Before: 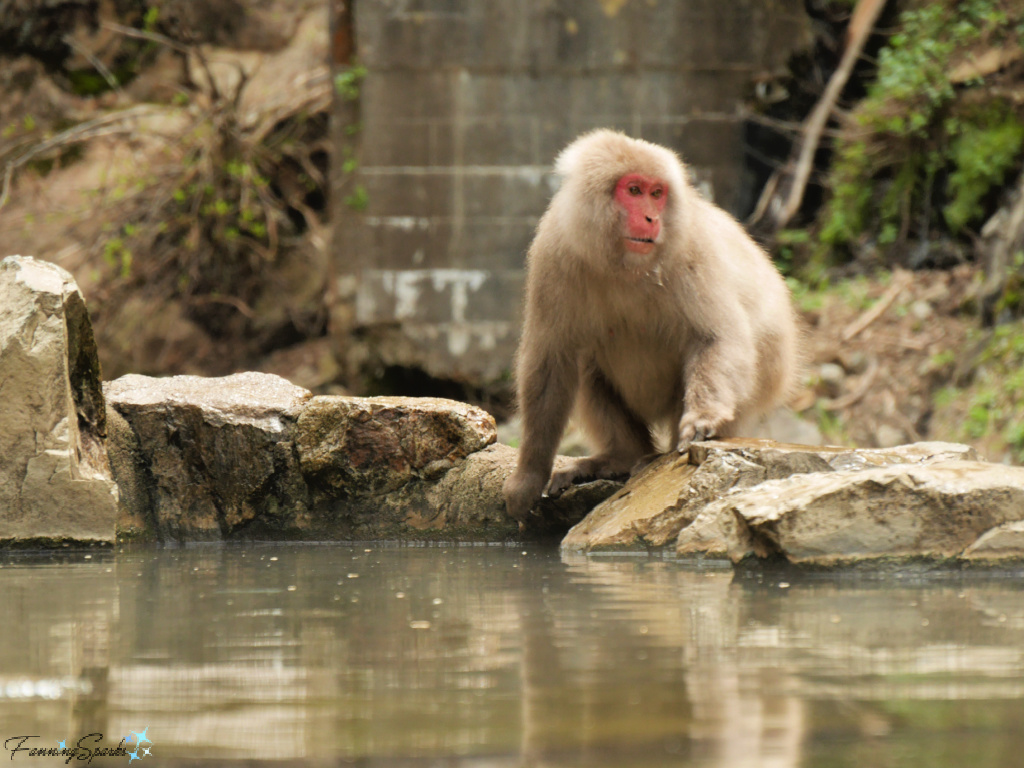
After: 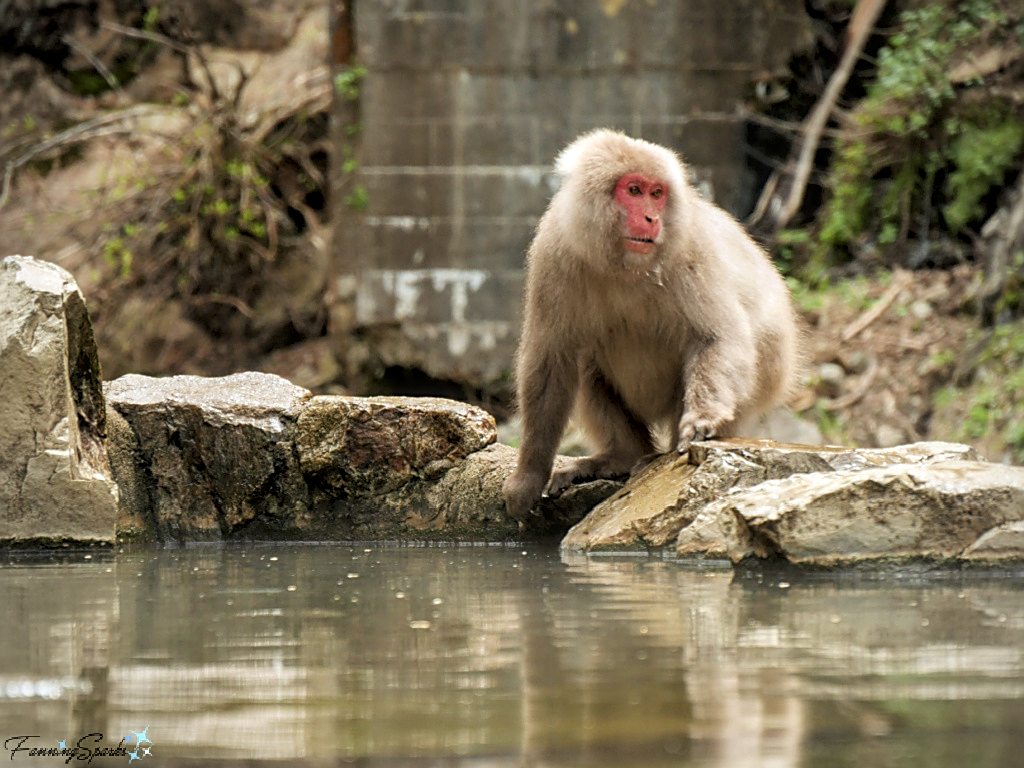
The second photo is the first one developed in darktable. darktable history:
white balance: red 0.98, blue 1.034
local contrast: detail 130%
vignetting: fall-off radius 81.94%
sharpen: on, module defaults
